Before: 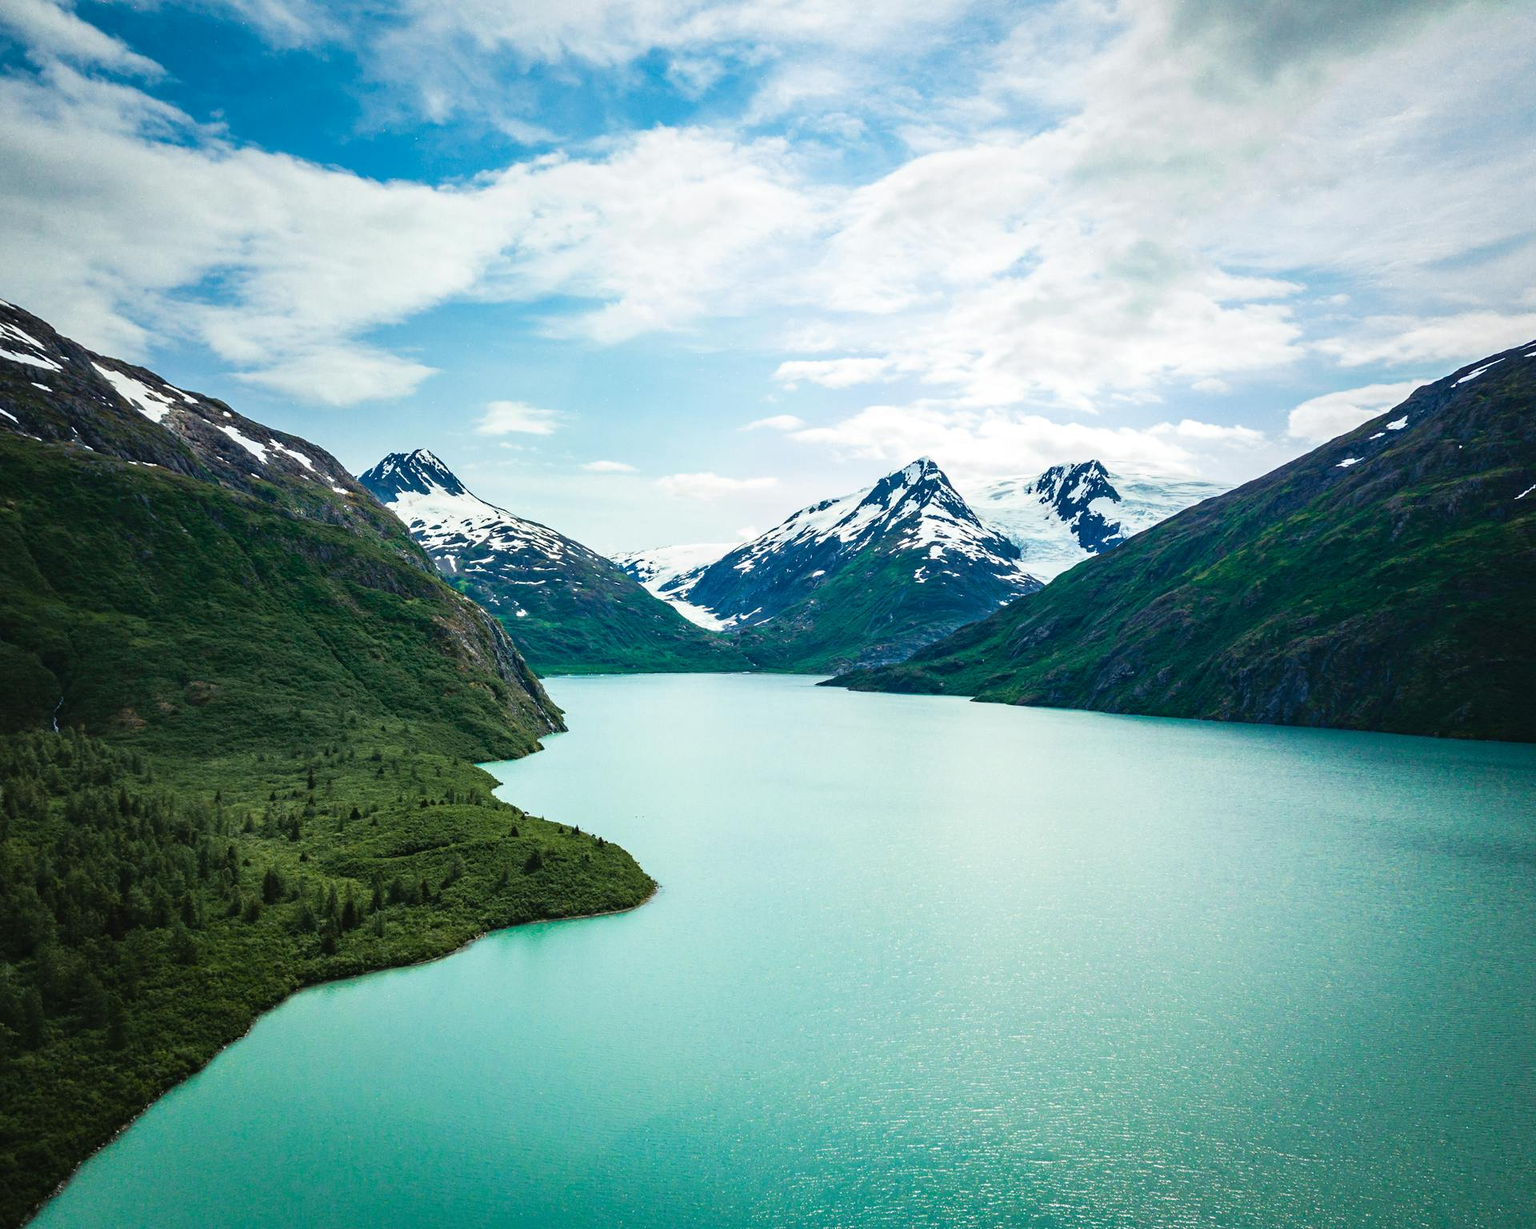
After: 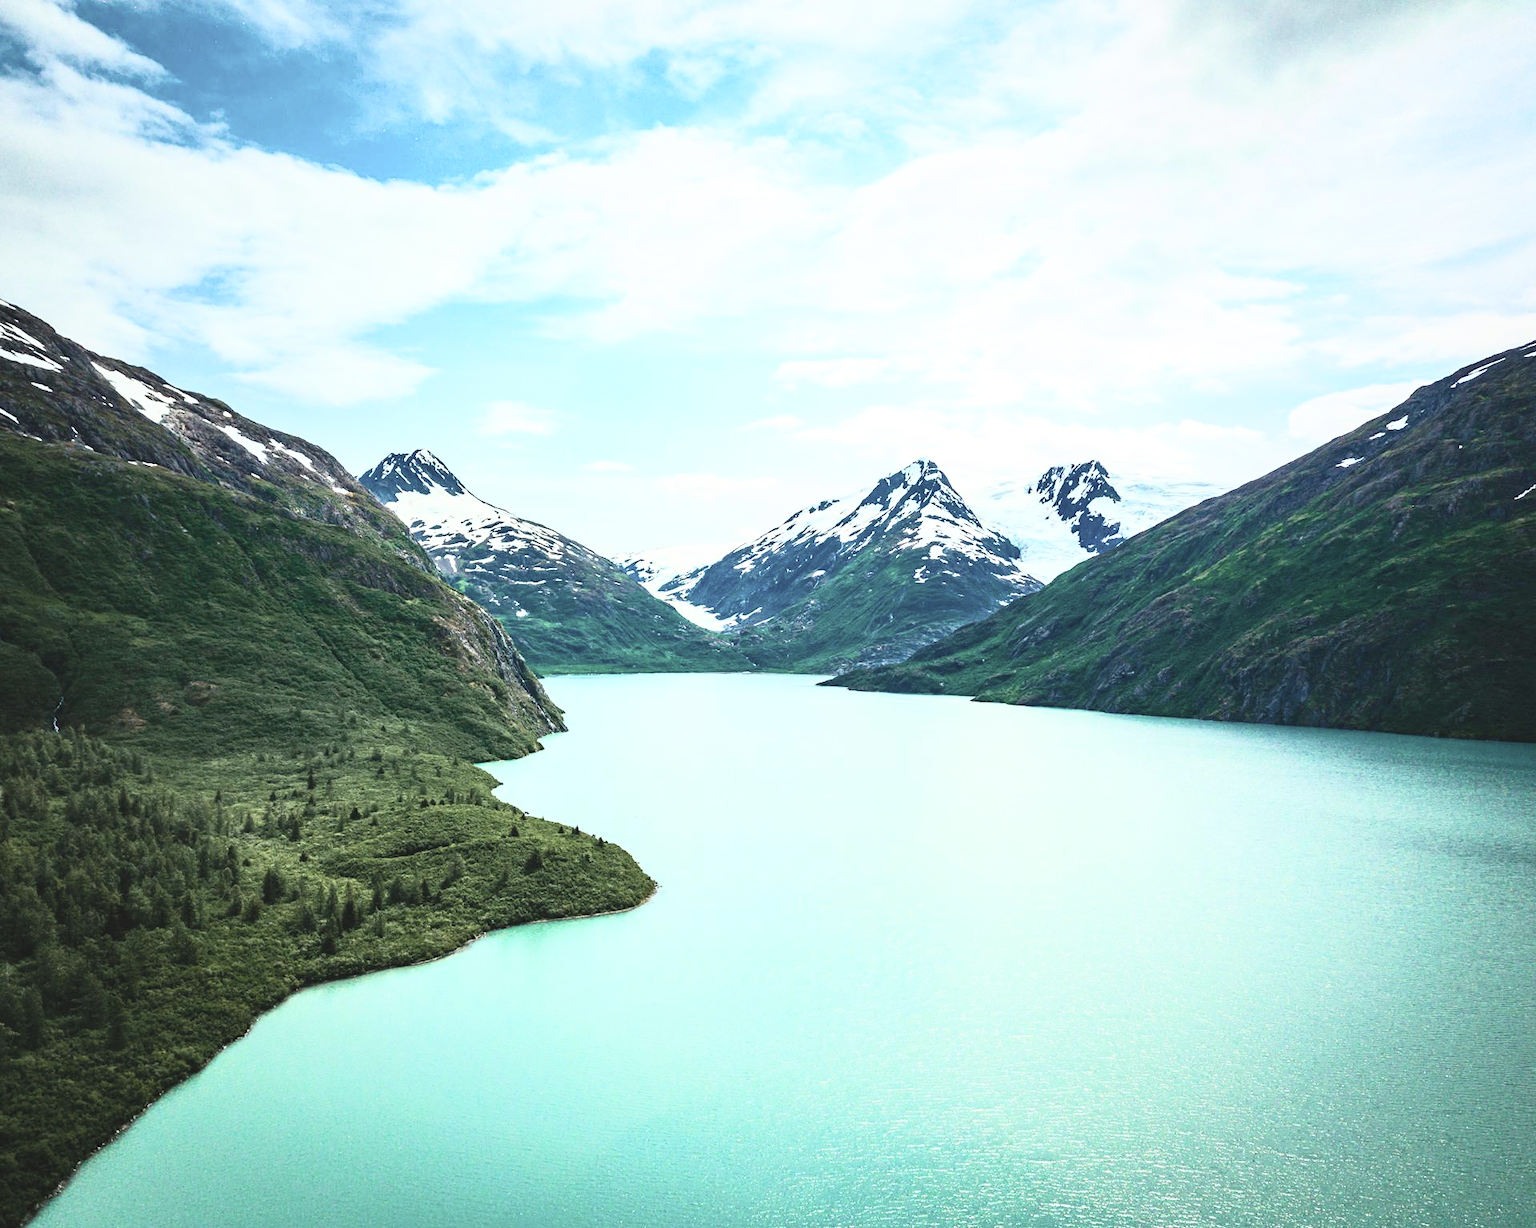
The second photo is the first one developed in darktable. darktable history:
contrast brightness saturation: contrast 0.421, brightness 0.556, saturation -0.18
